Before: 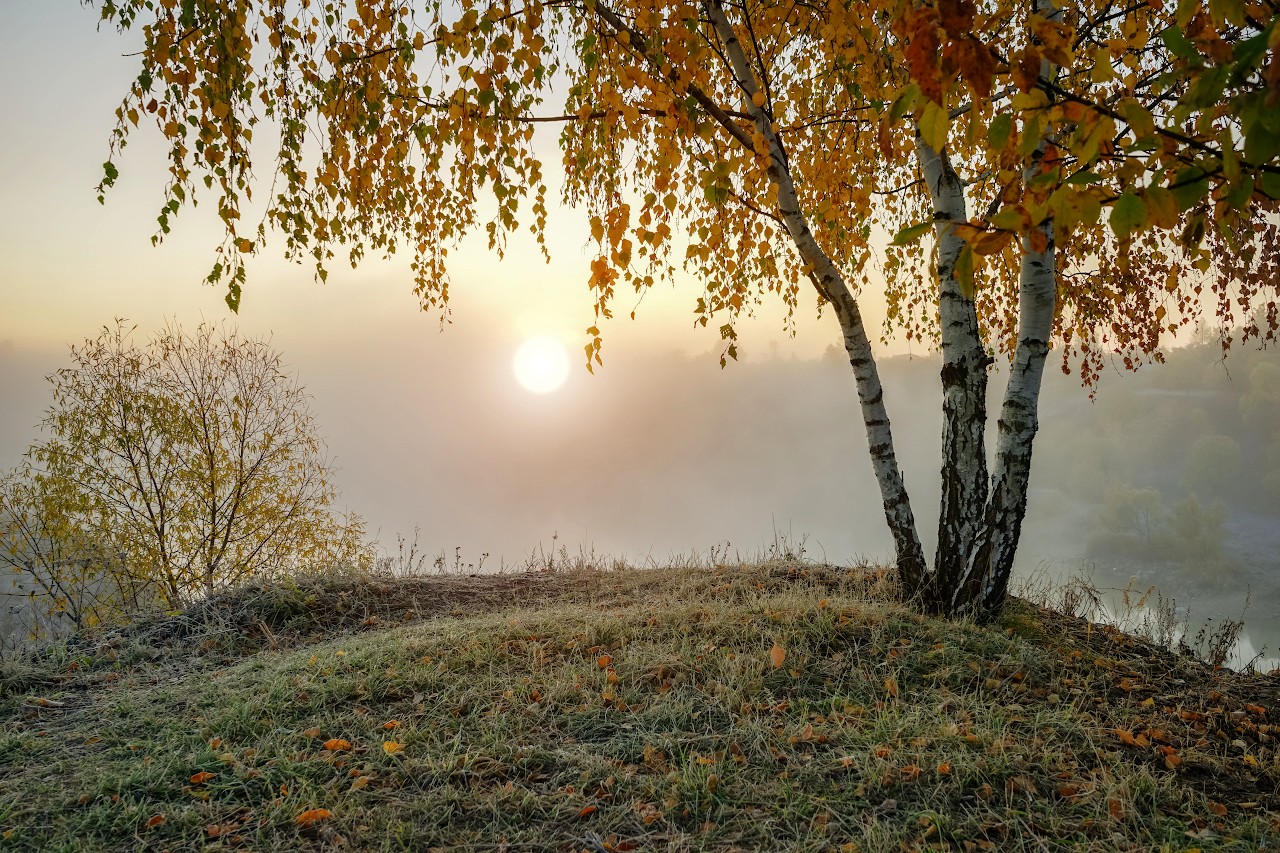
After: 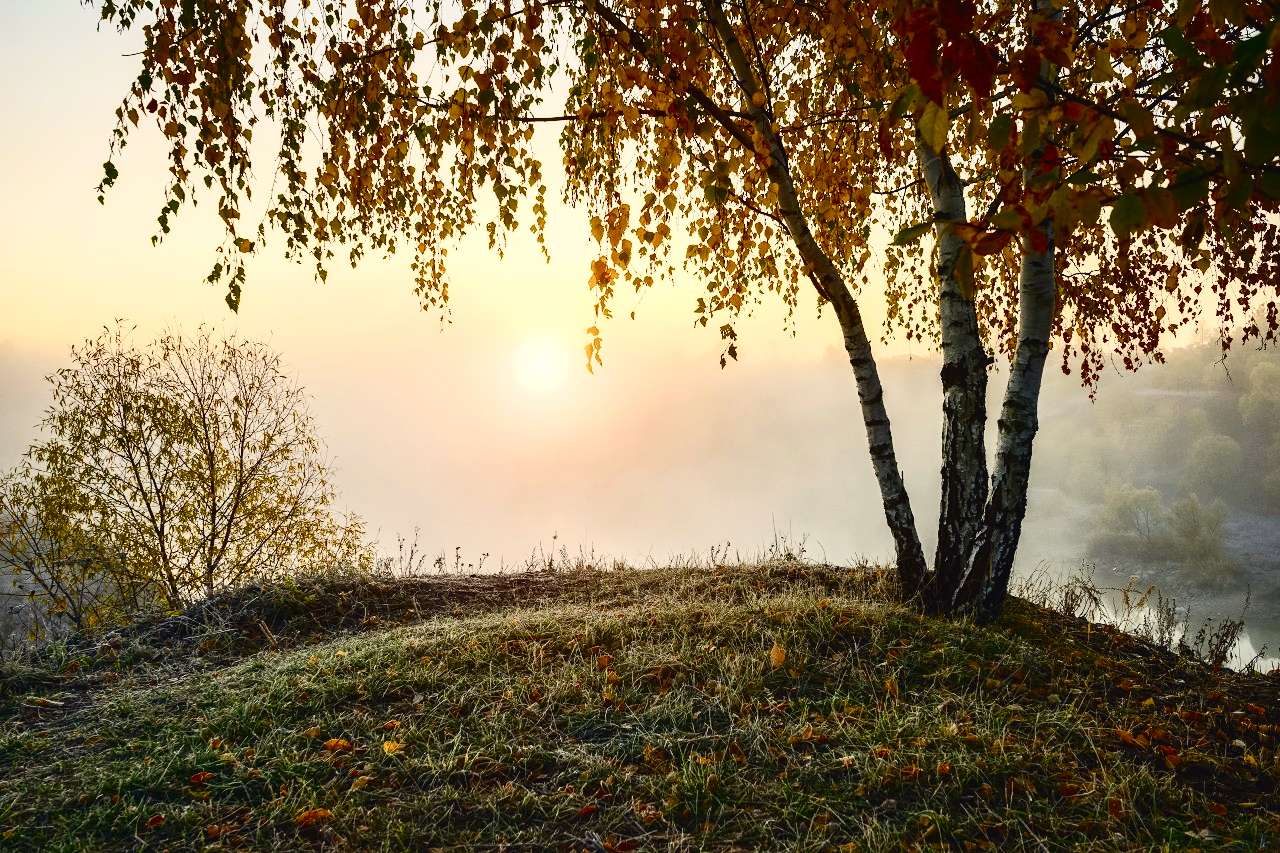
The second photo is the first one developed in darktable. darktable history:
contrast brightness saturation: contrast 0.5, saturation -0.1
color balance rgb: shadows lift › chroma 3%, shadows lift › hue 280.8°, power › hue 330°, highlights gain › chroma 3%, highlights gain › hue 75.6°, global offset › luminance 1.5%, perceptual saturation grading › global saturation 20%, perceptual saturation grading › highlights -25%, perceptual saturation grading › shadows 50%, global vibrance 30%
